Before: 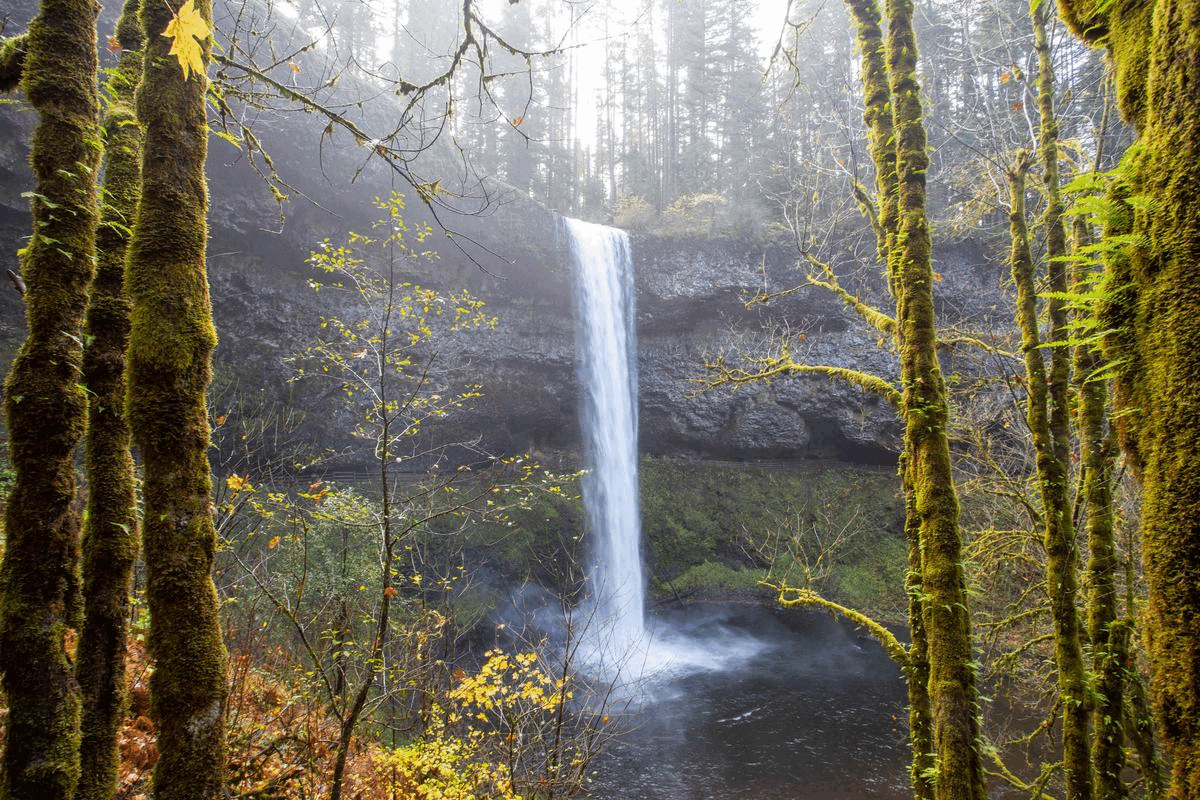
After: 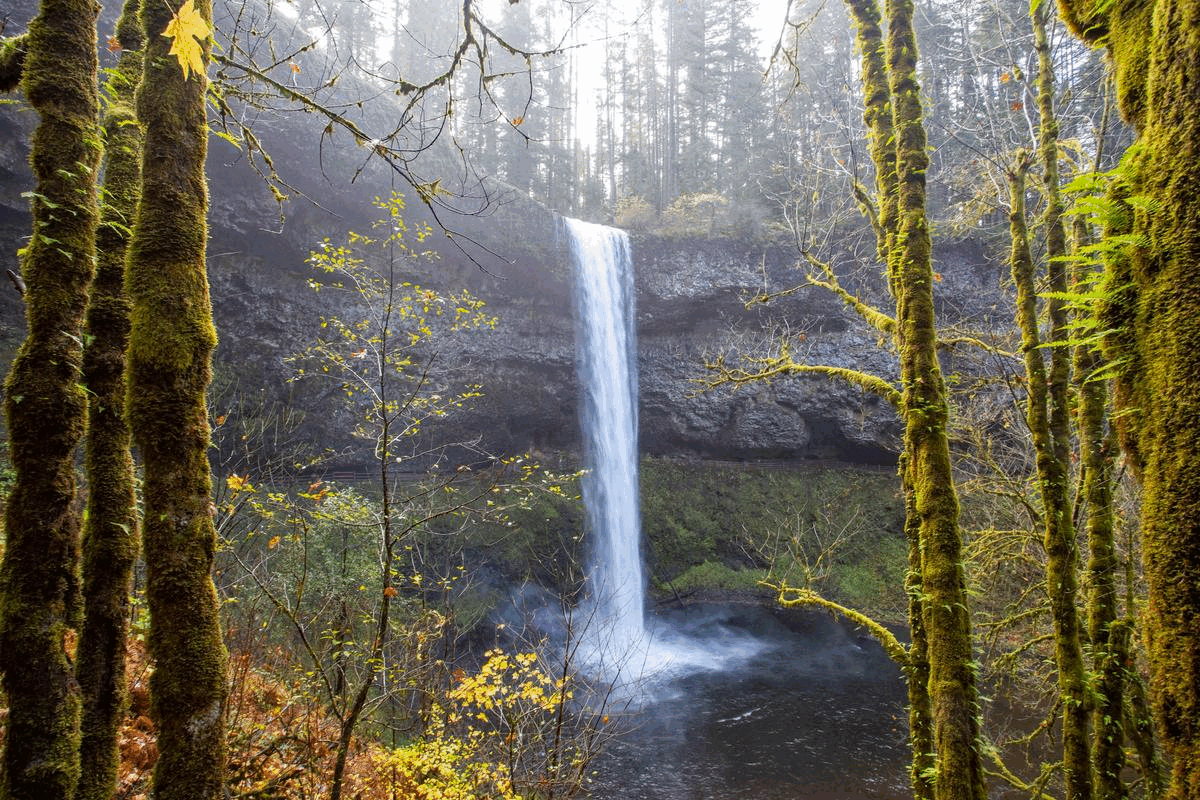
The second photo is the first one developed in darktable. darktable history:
haze removal: strength 0.286, distance 0.254, compatibility mode true, adaptive false
